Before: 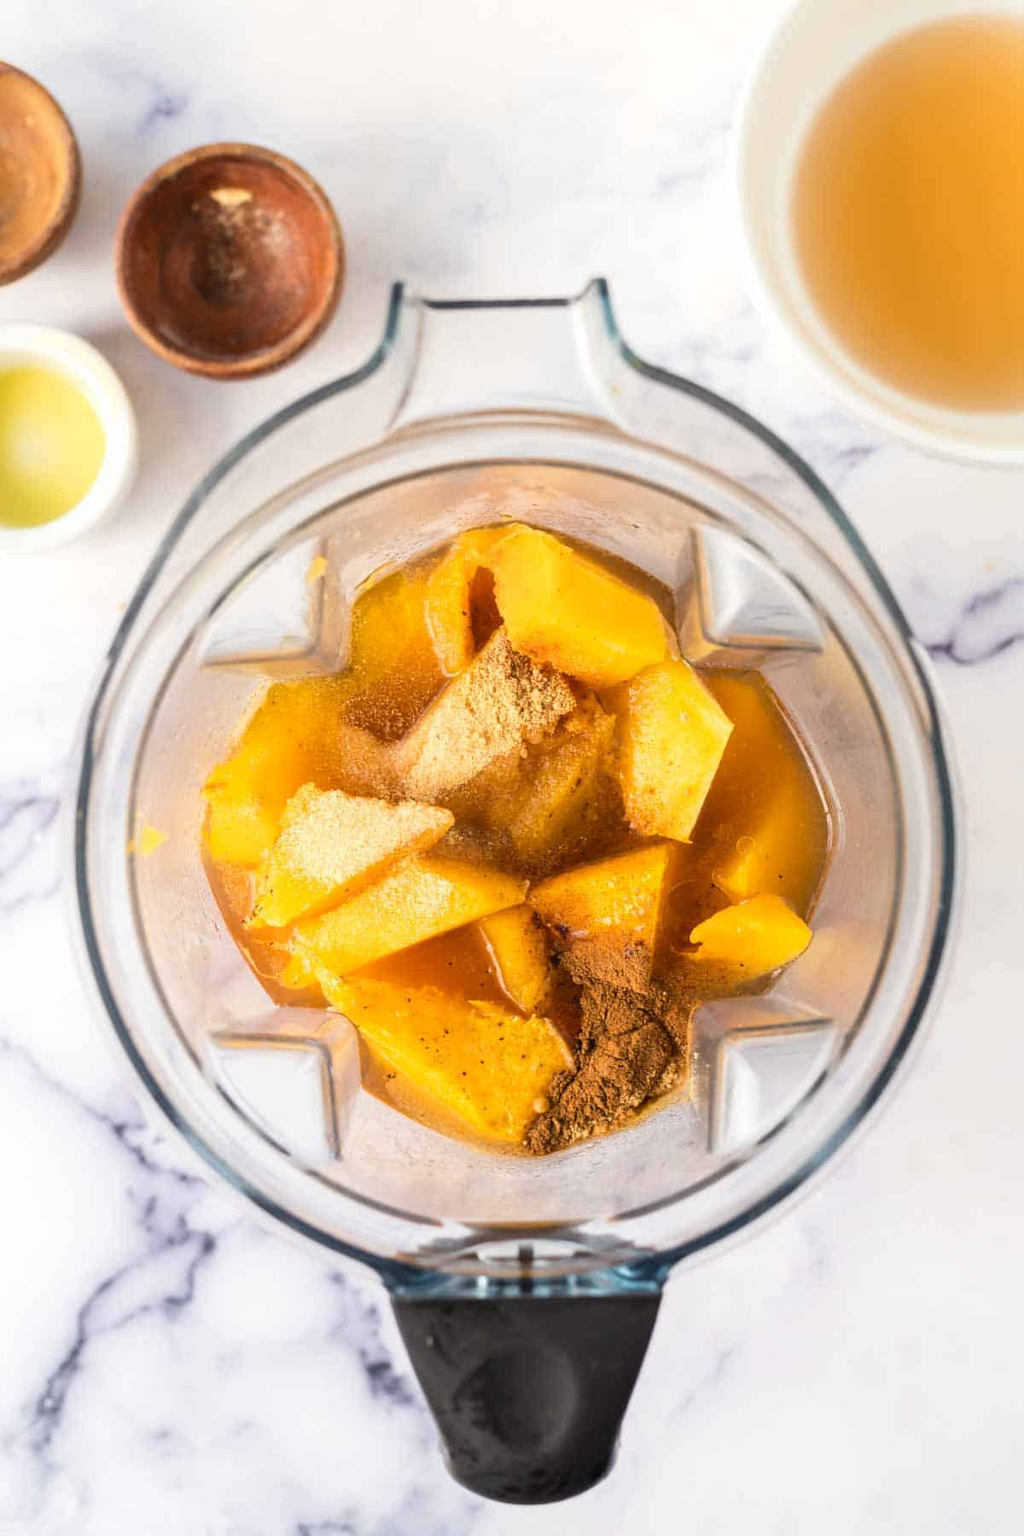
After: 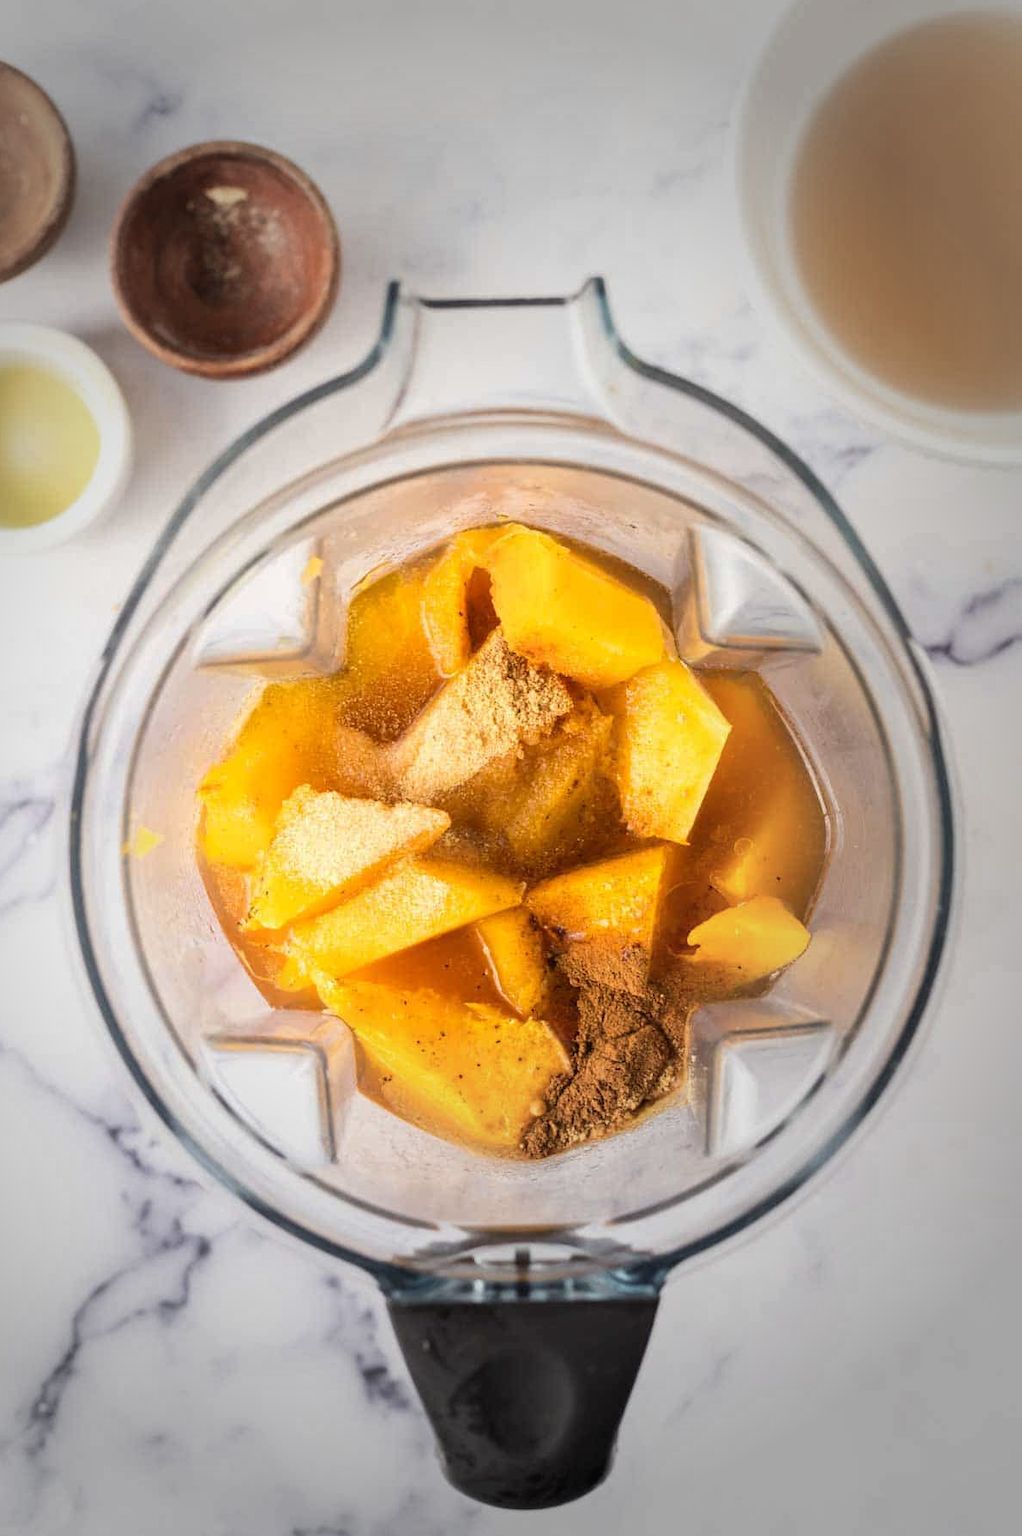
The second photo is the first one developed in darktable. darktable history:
crop and rotate: left 0.614%, top 0.179%, bottom 0.309%
vignetting: fall-off start 33.76%, fall-off radius 64.94%, brightness -0.575, center (-0.12, -0.002), width/height ratio 0.959
